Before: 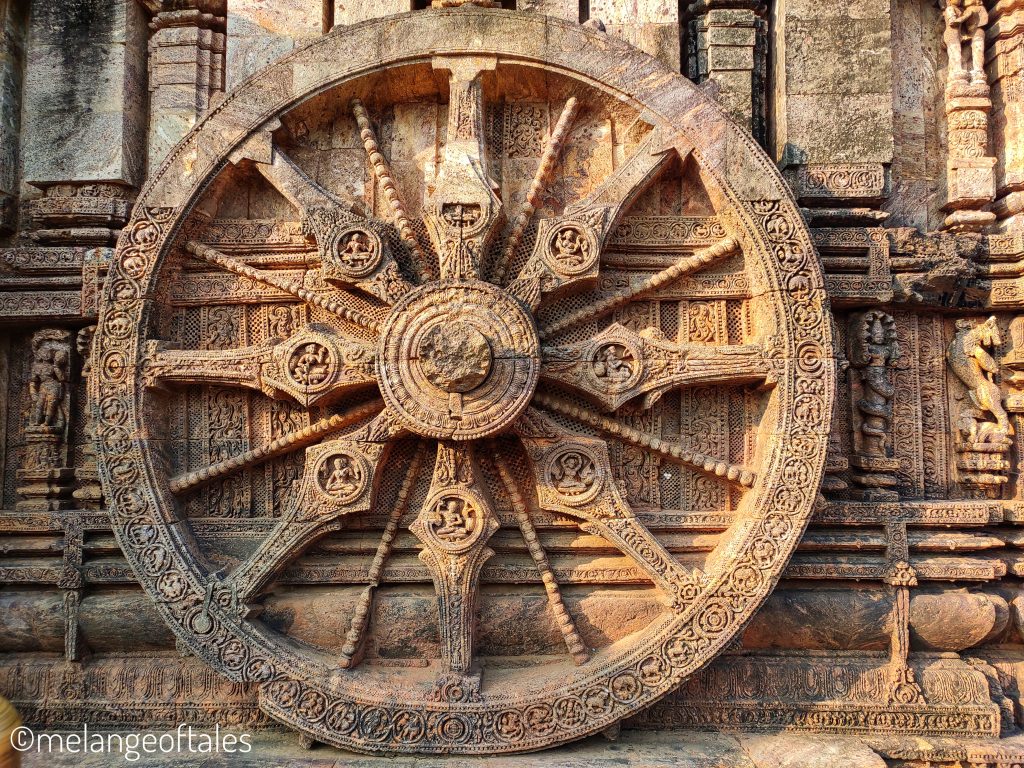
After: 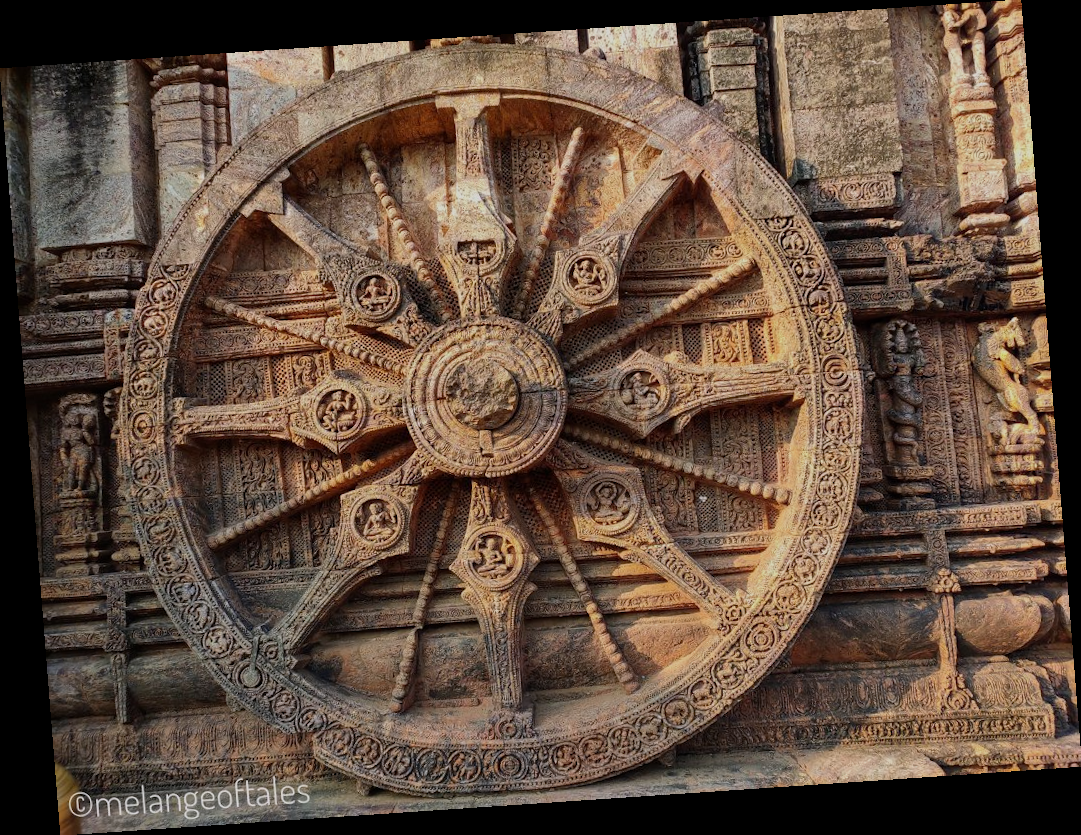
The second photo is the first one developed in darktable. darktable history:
exposure: exposure -0.582 EV, compensate highlight preservation false
rotate and perspective: rotation -4.2°, shear 0.006, automatic cropping off
white balance: red 1.004, blue 1.024
